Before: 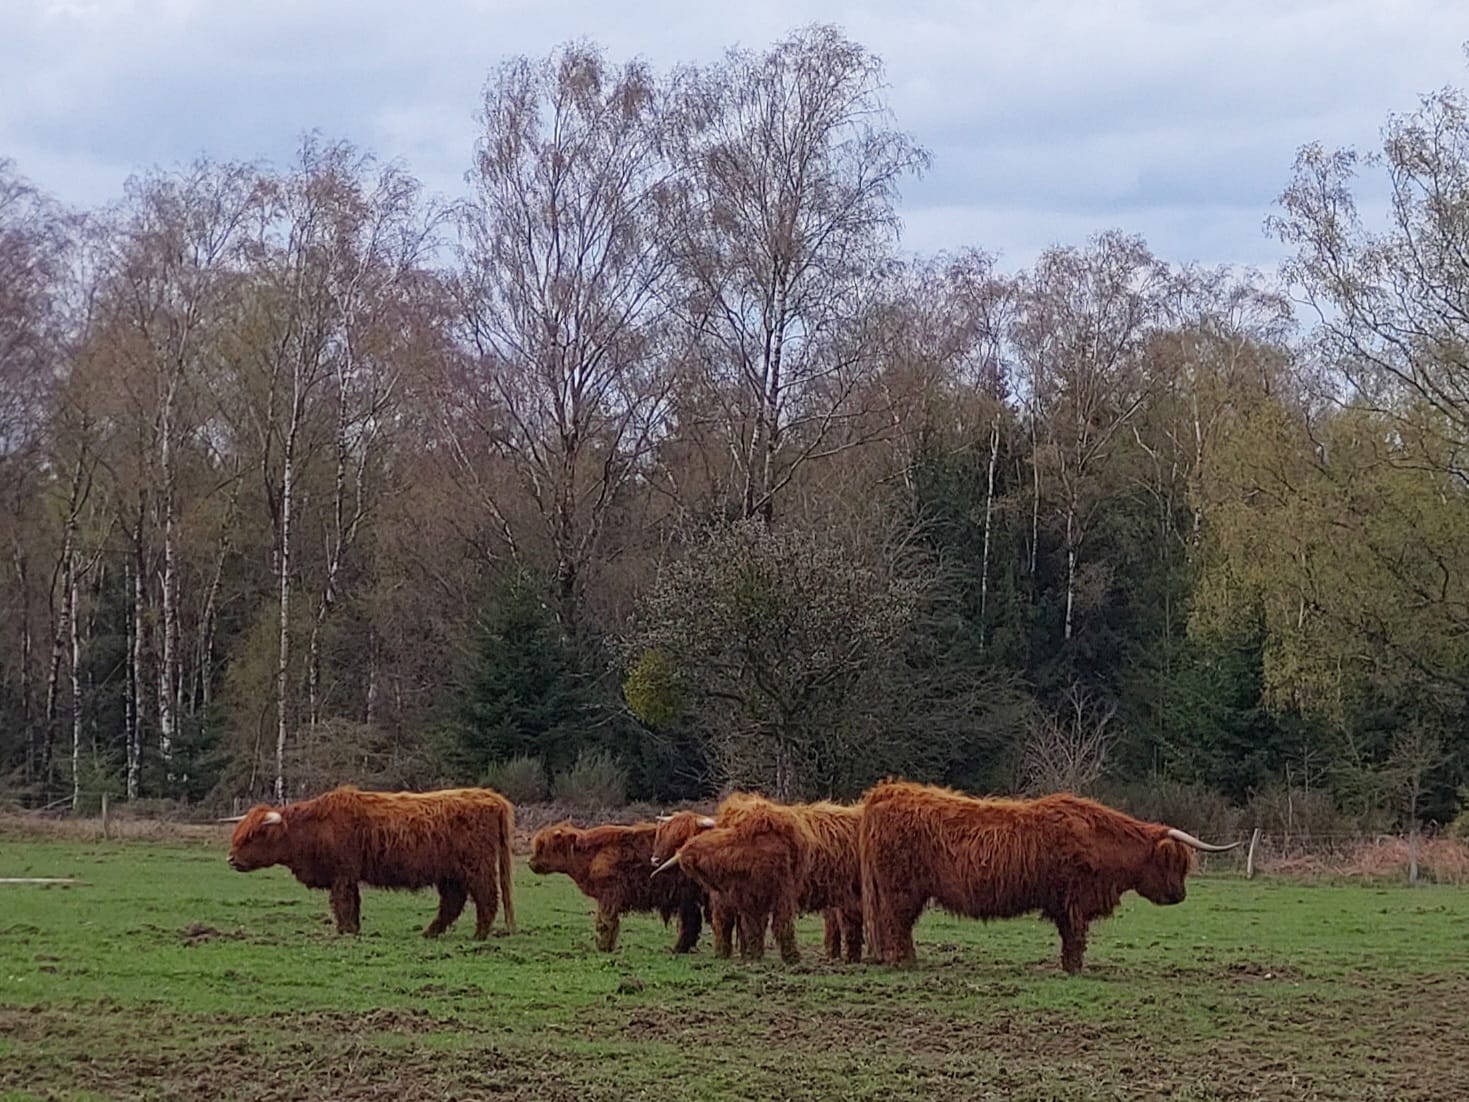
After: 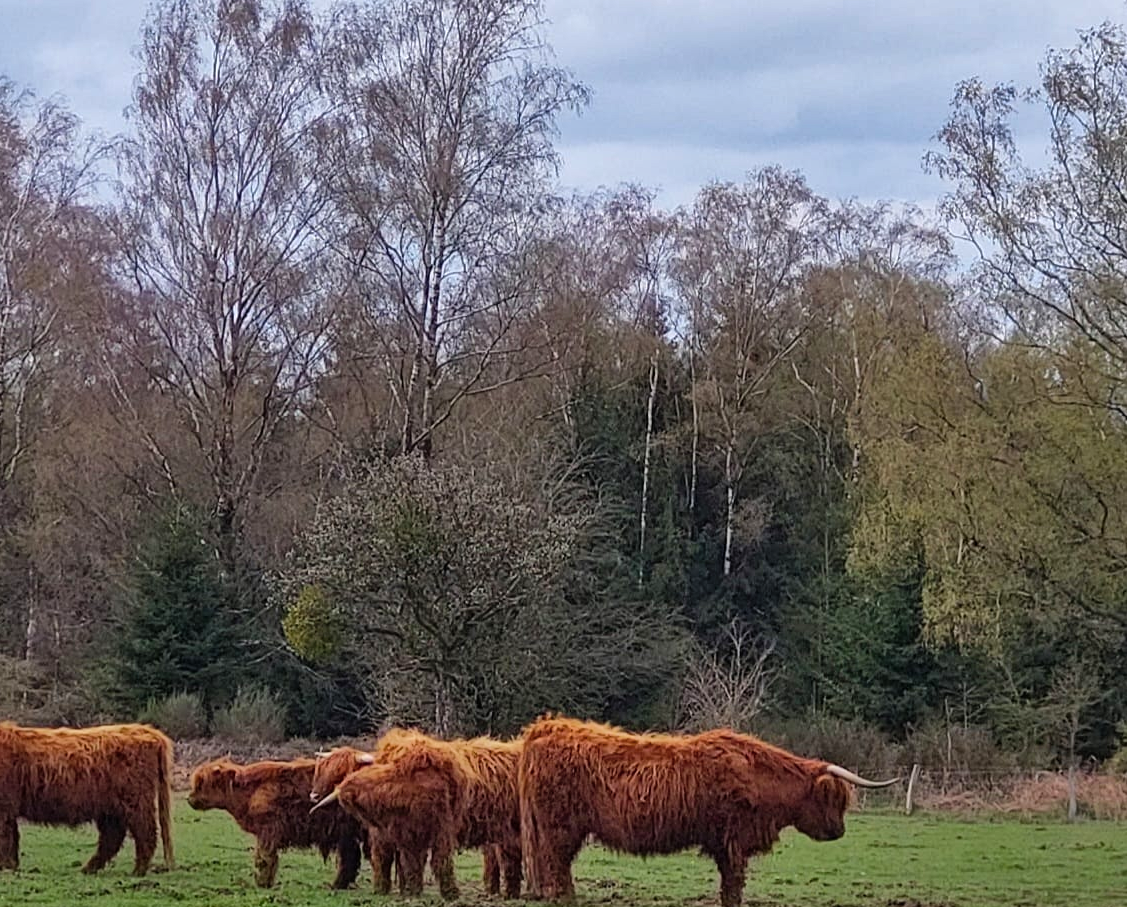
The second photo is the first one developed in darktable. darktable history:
color balance rgb: perceptual saturation grading › global saturation 9.83%, contrast 5.01%
crop: left 23.263%, top 5.854%, bottom 11.796%
shadows and highlights: low approximation 0.01, soften with gaussian
